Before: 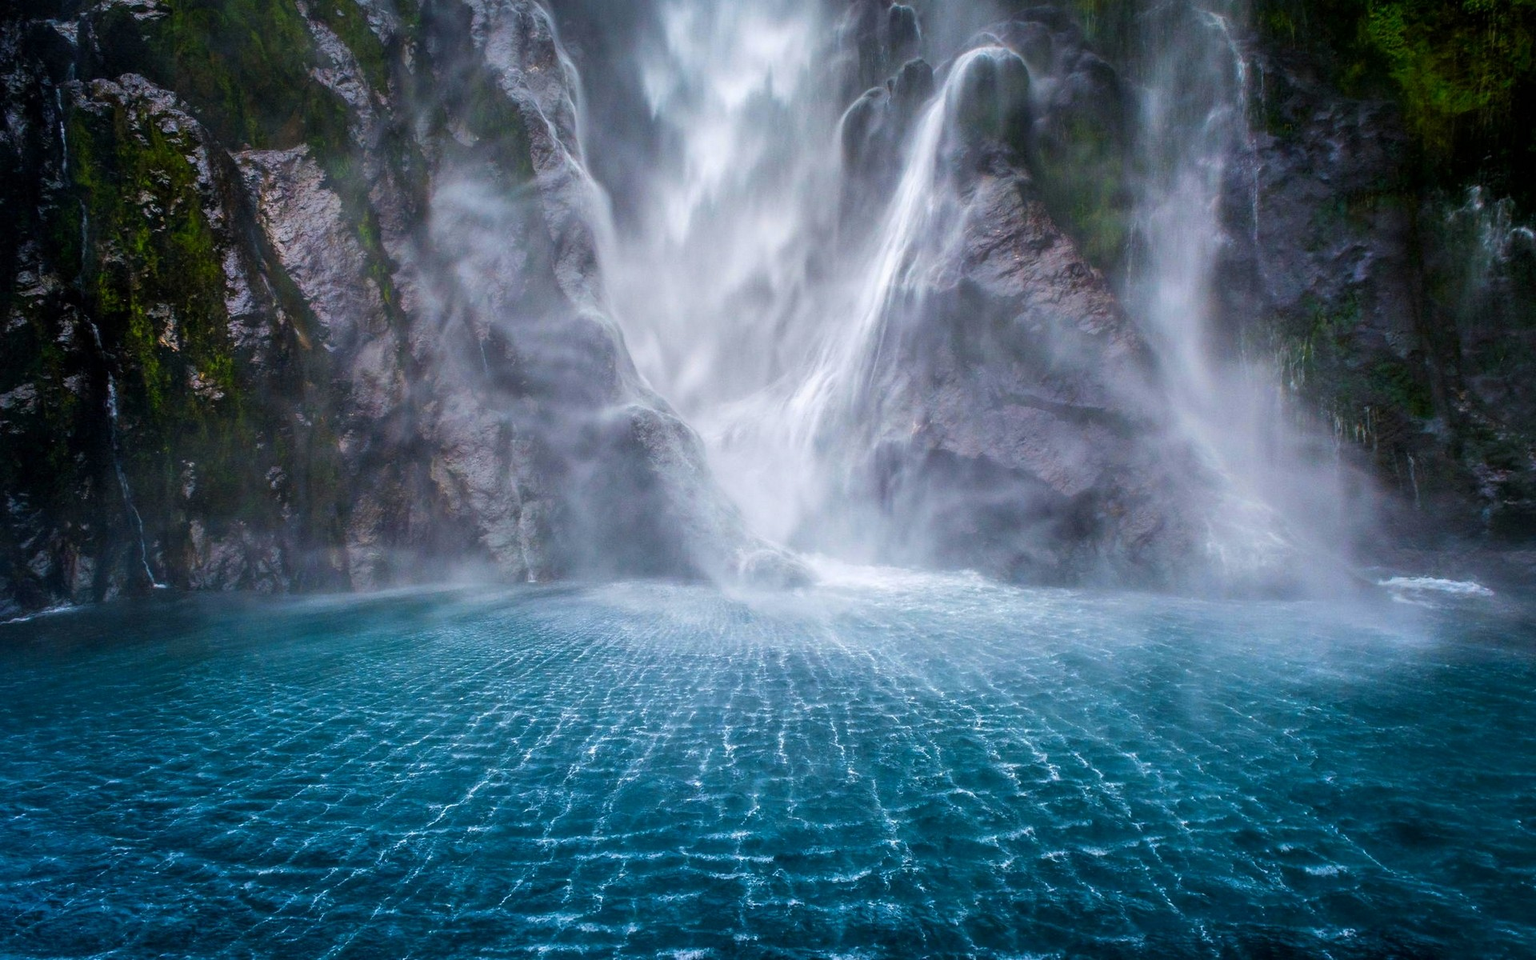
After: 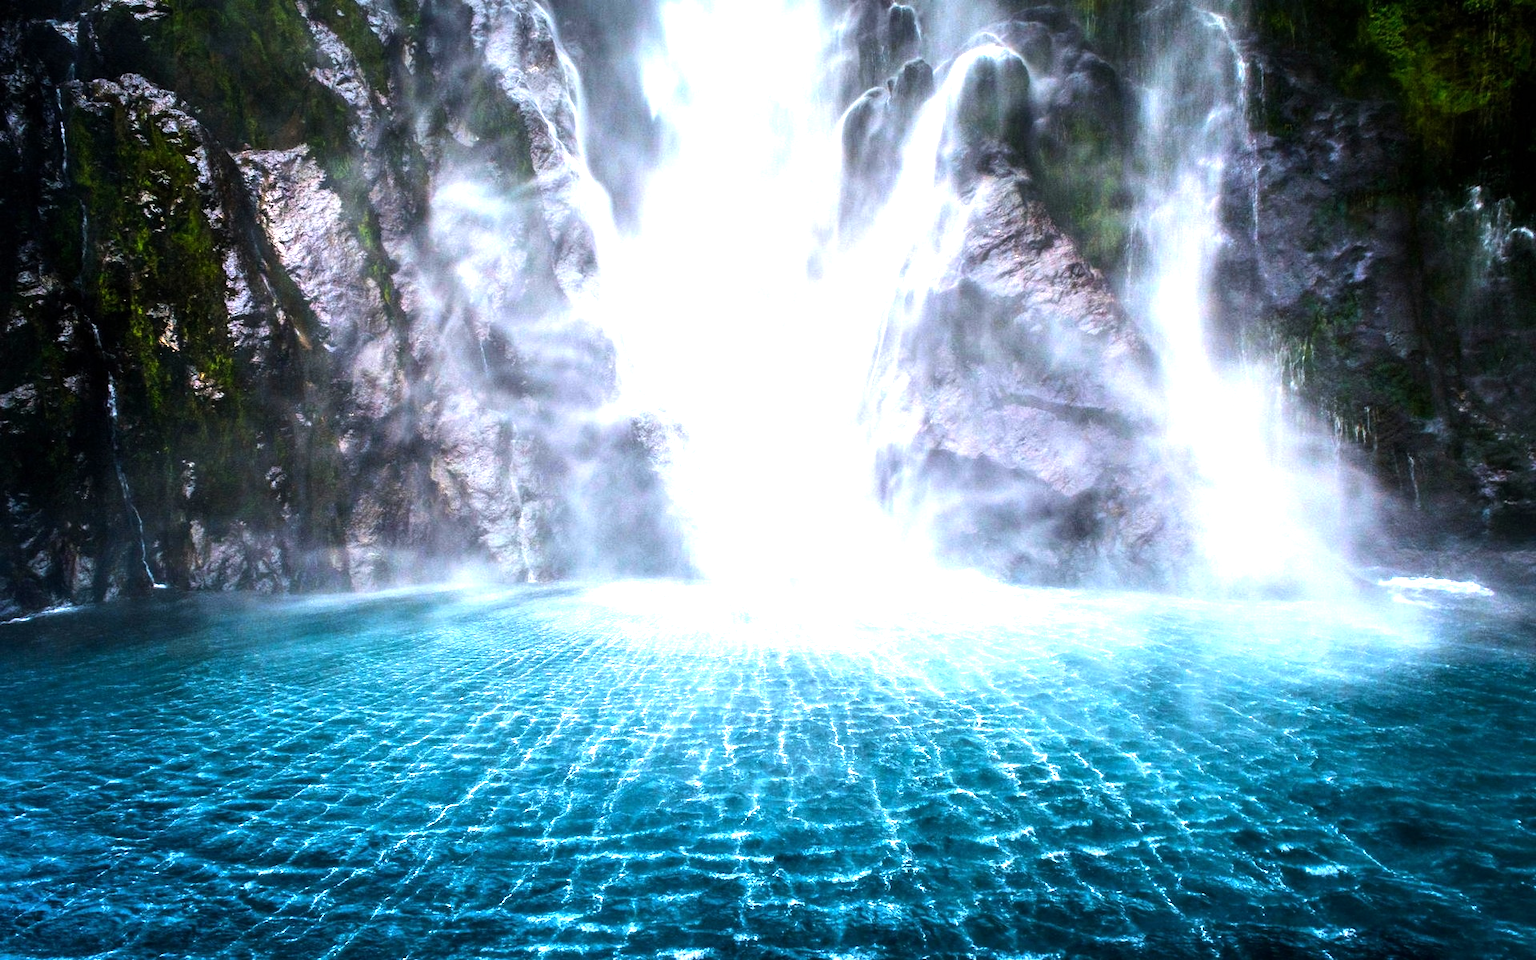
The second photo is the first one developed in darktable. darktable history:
exposure: exposure 0.782 EV, compensate exposure bias true, compensate highlight preservation false
tone equalizer: -8 EV -1.05 EV, -7 EV -1 EV, -6 EV -0.837 EV, -5 EV -0.541 EV, -3 EV 0.575 EV, -2 EV 0.85 EV, -1 EV 1.01 EV, +0 EV 1.08 EV, edges refinement/feathering 500, mask exposure compensation -1.57 EV, preserve details no
